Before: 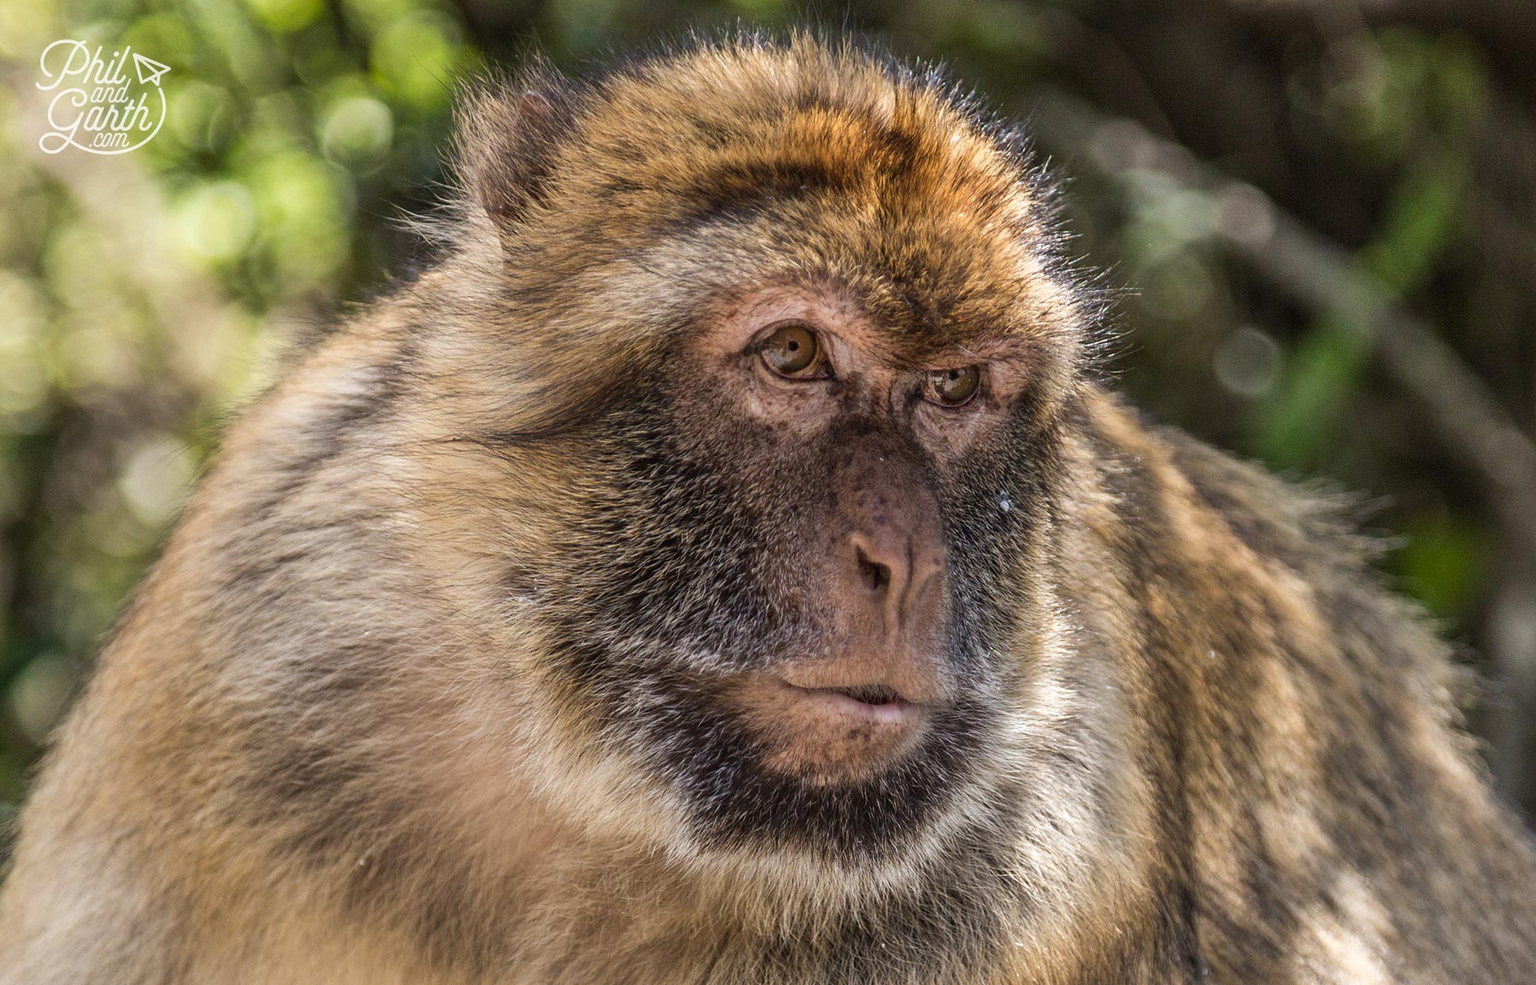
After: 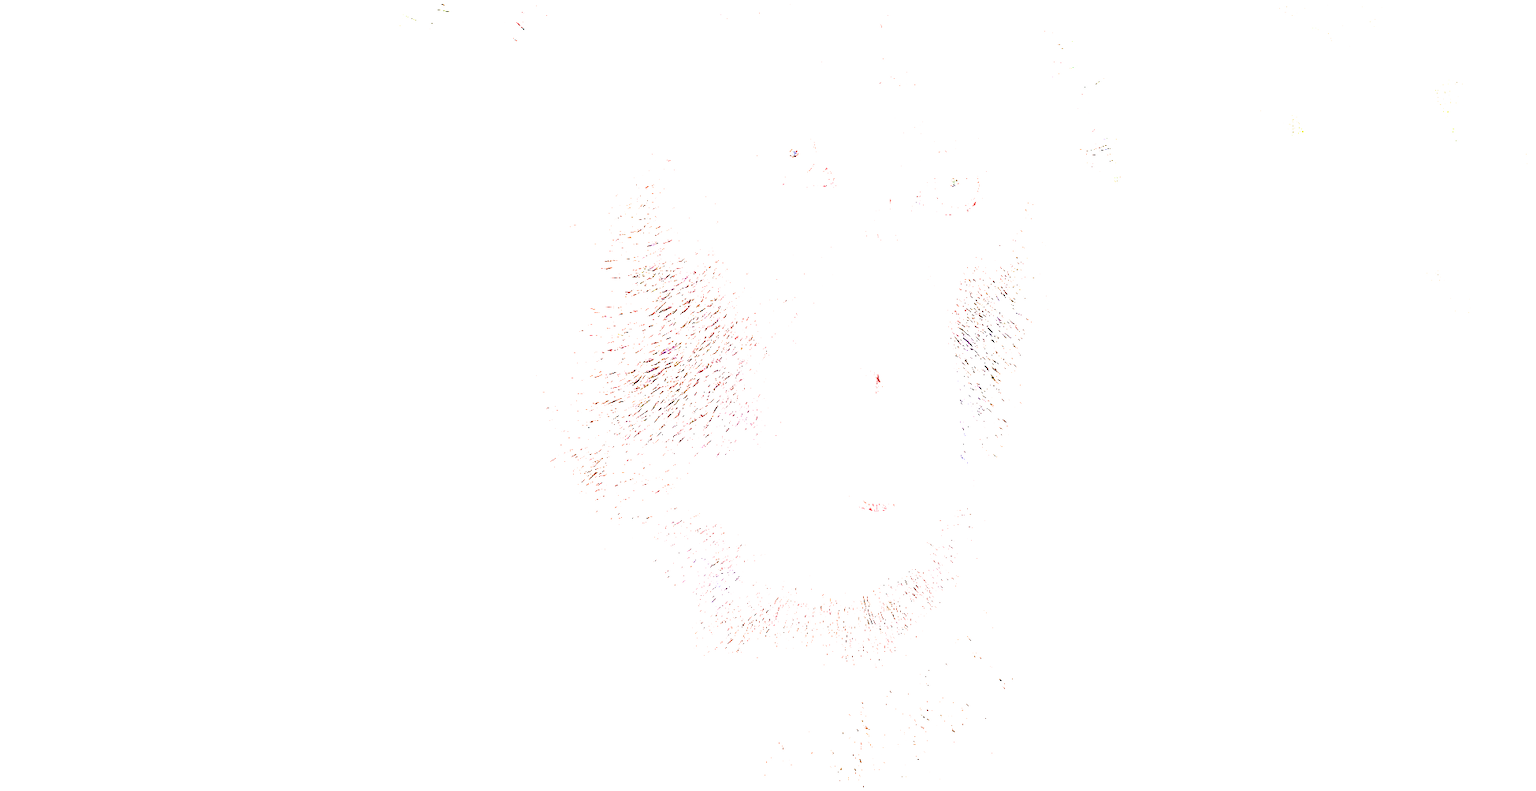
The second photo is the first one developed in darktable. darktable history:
filmic rgb: black relative exposure -8.26 EV, white relative exposure 2.2 EV, target white luminance 99.866%, hardness 7.18, latitude 74.56%, contrast 1.324, highlights saturation mix -2.5%, shadows ↔ highlights balance 30.56%
sharpen: on, module defaults
tone equalizer: smoothing diameter 2.07%, edges refinement/feathering 20, mask exposure compensation -1.57 EV, filter diffusion 5
crop and rotate: top 19.642%
exposure: exposure 7.996 EV, compensate highlight preservation false
tone curve: curves: ch0 [(0, 0) (0.003, 0.04) (0.011, 0.053) (0.025, 0.077) (0.044, 0.104) (0.069, 0.127) (0.1, 0.15) (0.136, 0.177) (0.177, 0.215) (0.224, 0.254) (0.277, 0.3) (0.335, 0.355) (0.399, 0.41) (0.468, 0.477) (0.543, 0.554) (0.623, 0.636) (0.709, 0.72) (0.801, 0.804) (0.898, 0.892) (1, 1)], color space Lab, independent channels, preserve colors none
